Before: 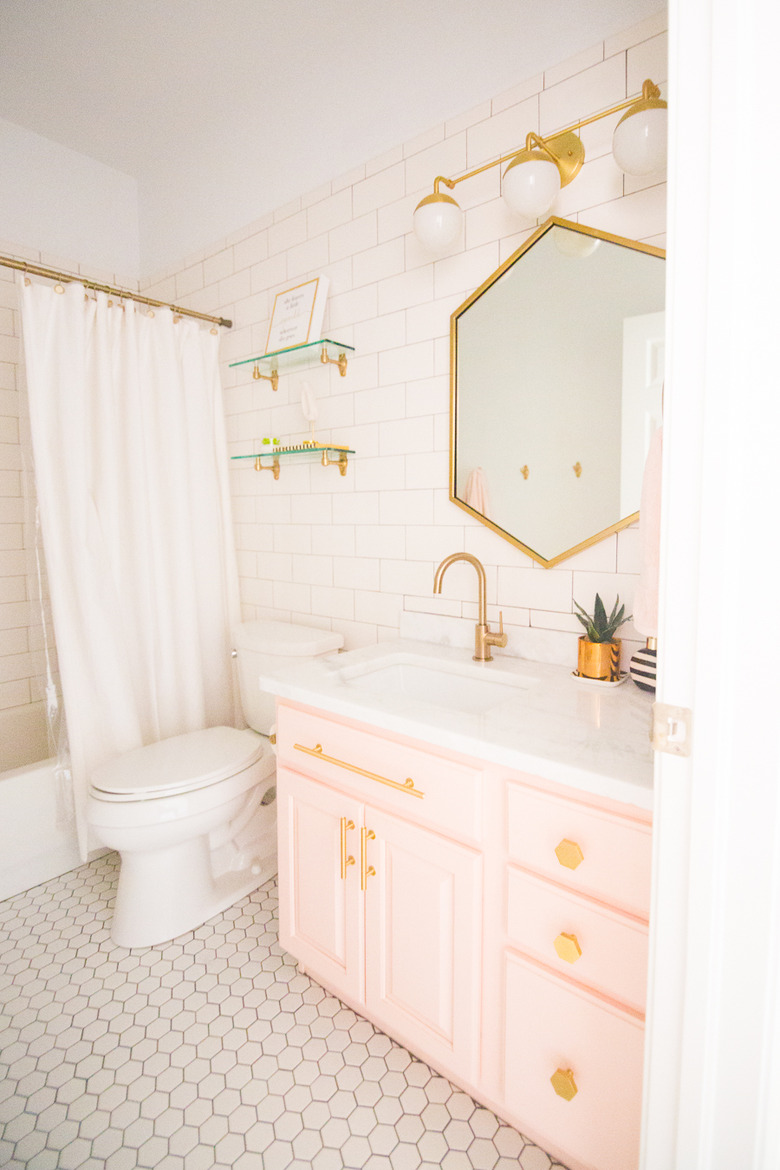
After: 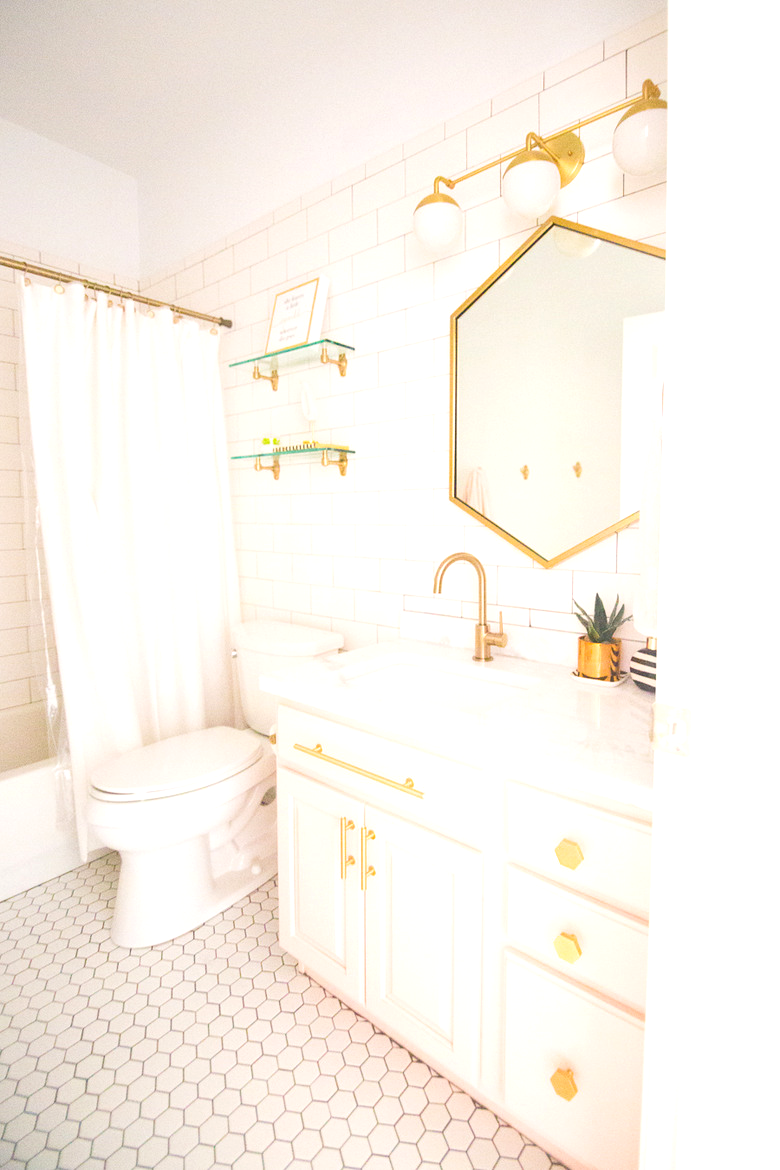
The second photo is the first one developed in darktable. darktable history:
tone equalizer: -8 EV -0.392 EV, -7 EV -0.398 EV, -6 EV -0.305 EV, -5 EV -0.209 EV, -3 EV 0.238 EV, -2 EV 0.319 EV, -1 EV 0.386 EV, +0 EV 0.408 EV
